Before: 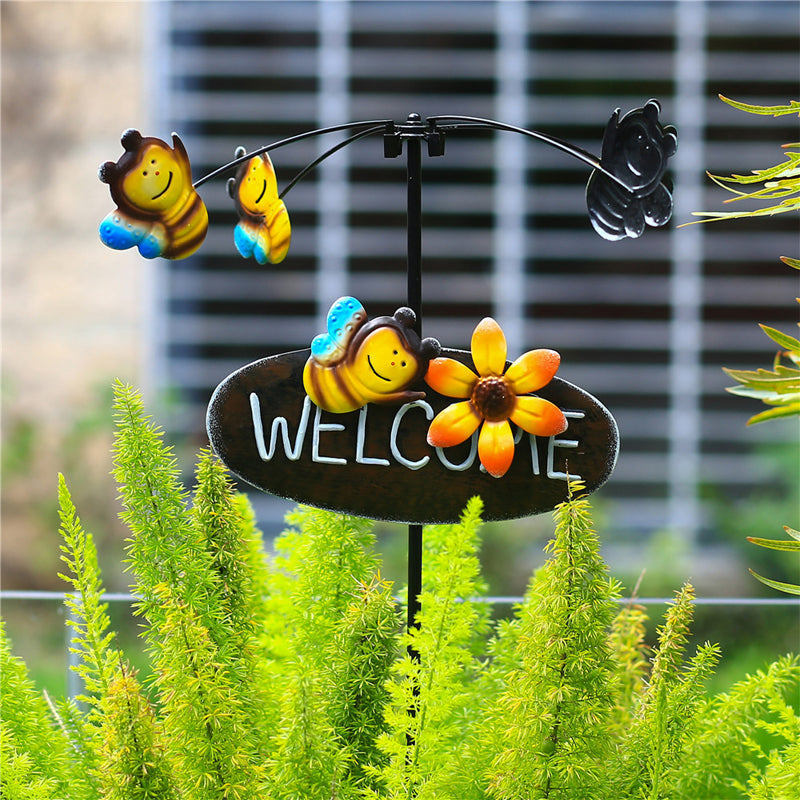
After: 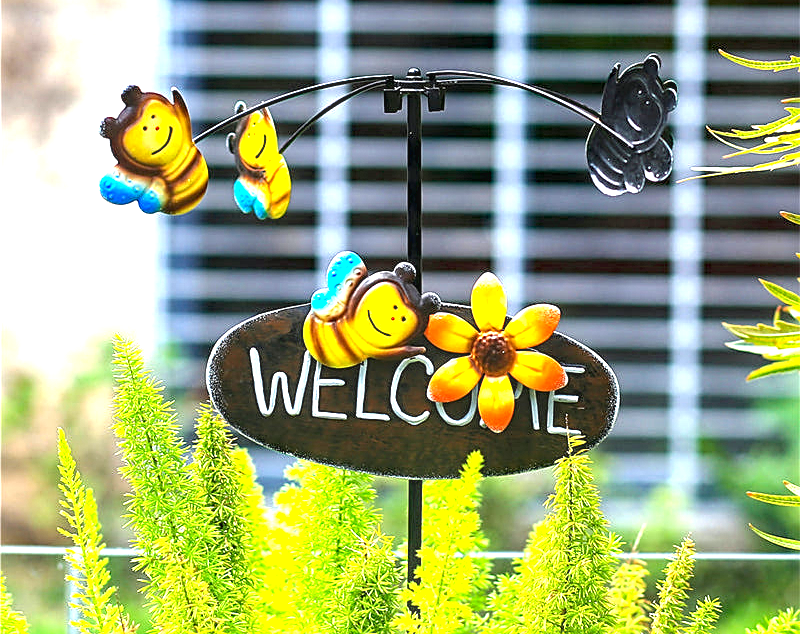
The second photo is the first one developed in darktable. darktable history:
crop and rotate: top 5.659%, bottom 14.998%
haze removal: compatibility mode true, adaptive false
sharpen: on, module defaults
tone equalizer: on, module defaults
levels: mode automatic
local contrast: on, module defaults
exposure: black level correction 0, exposure 1.2 EV, compensate highlight preservation false
